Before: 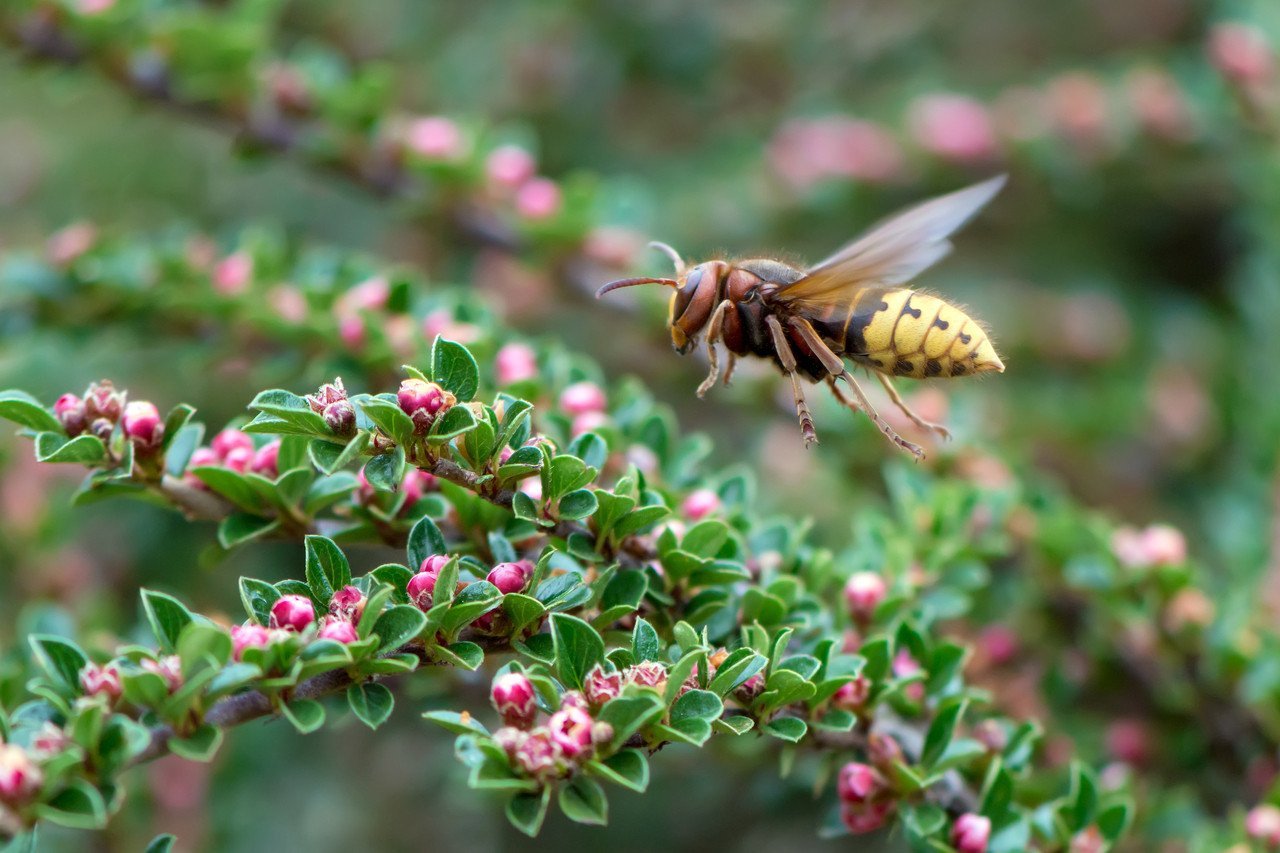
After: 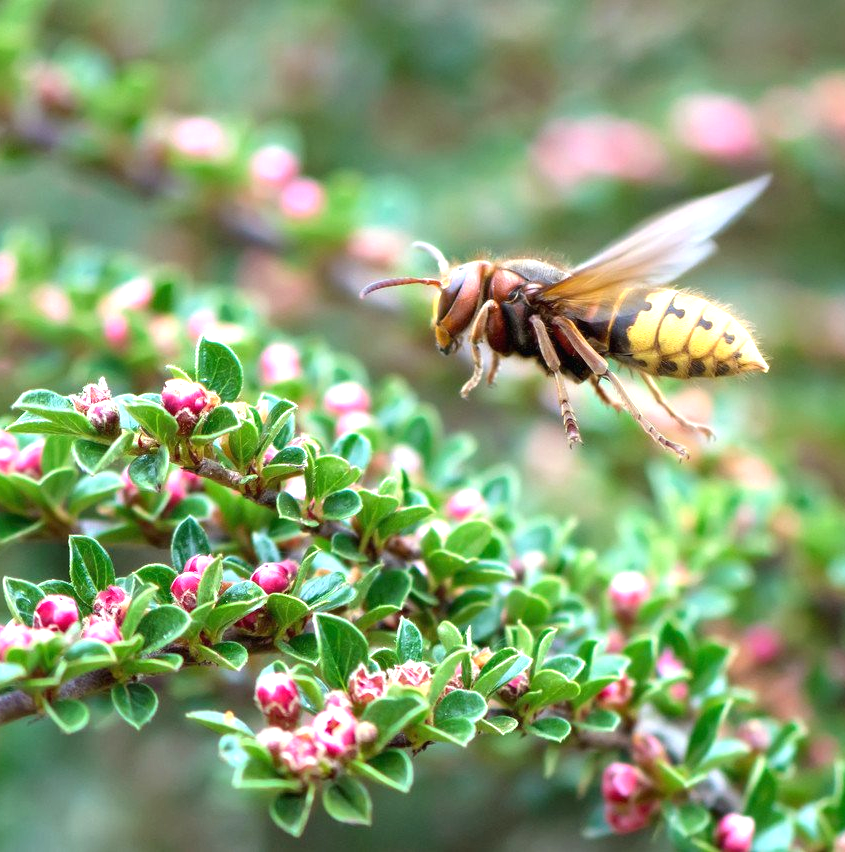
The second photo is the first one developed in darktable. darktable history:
exposure: black level correction -0.001, exposure 0.9 EV, compensate exposure bias true, compensate highlight preservation false
crop and rotate: left 18.442%, right 15.508%
